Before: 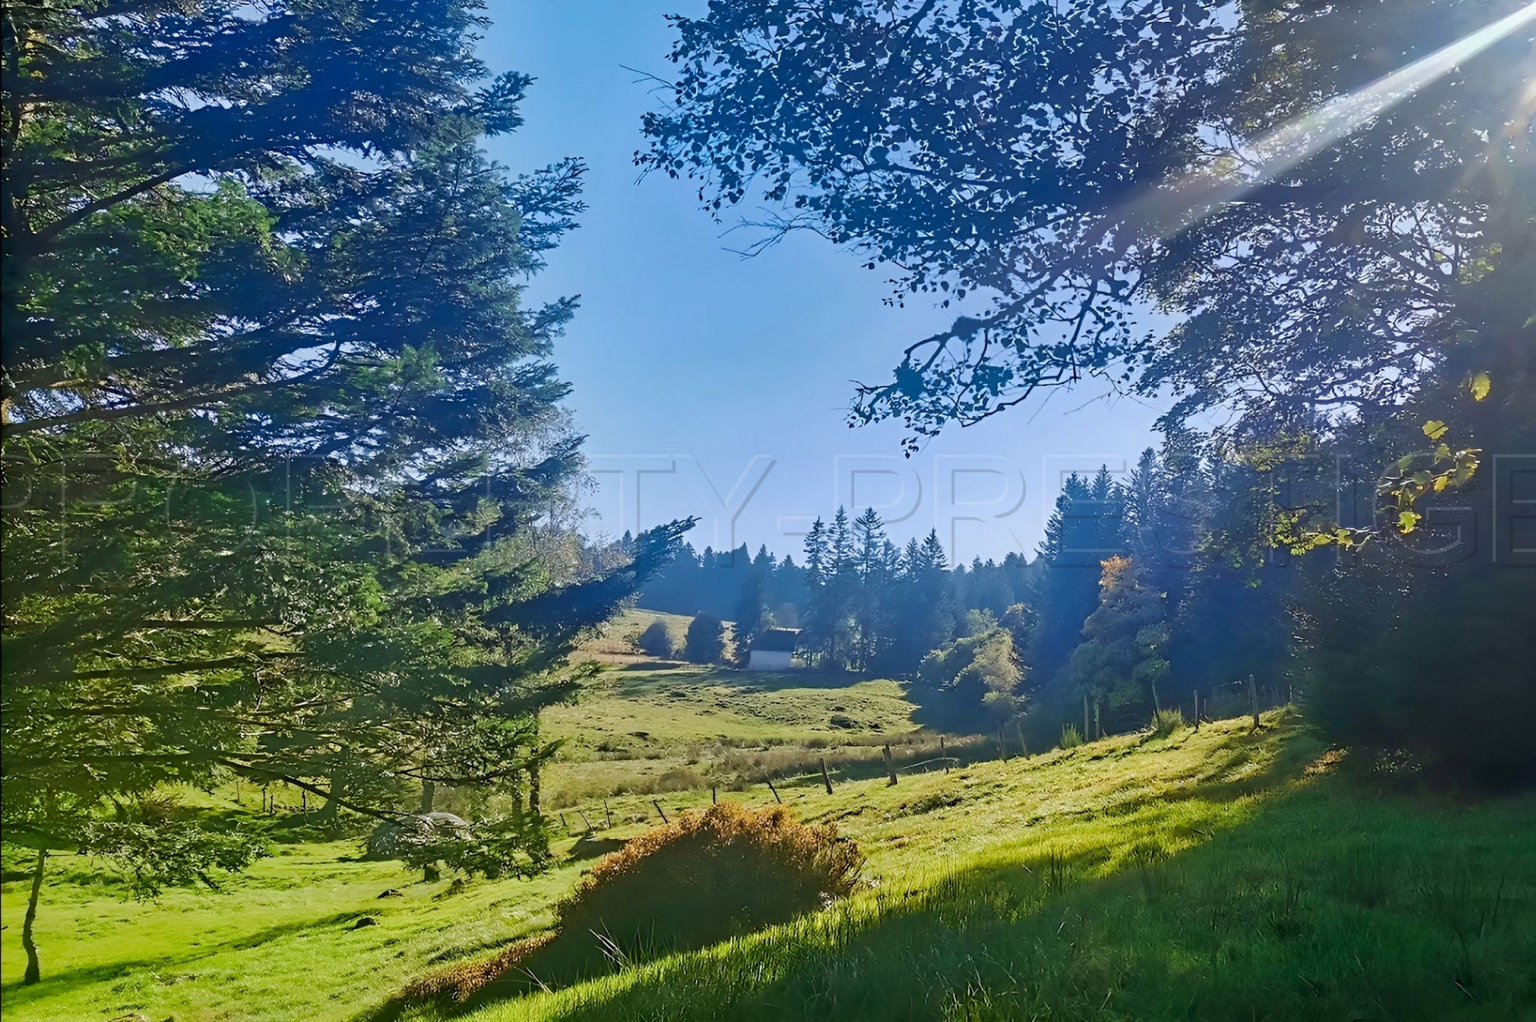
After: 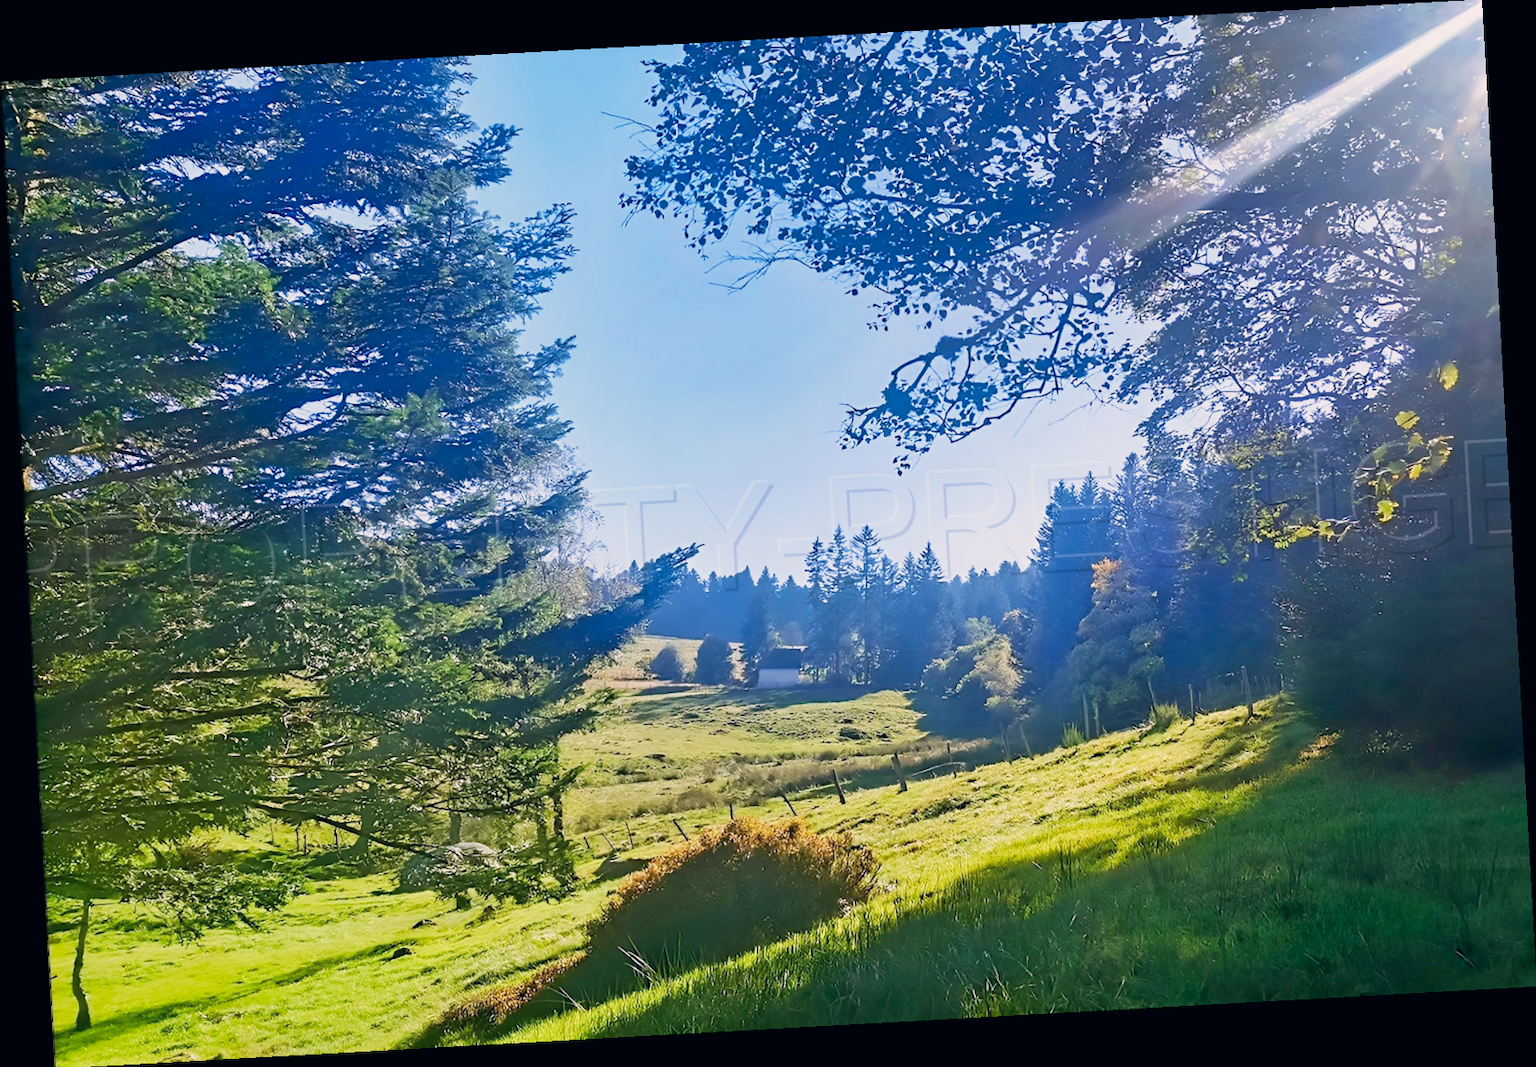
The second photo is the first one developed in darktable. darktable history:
color correction: highlights a* 5.38, highlights b* 5.3, shadows a* -4.26, shadows b* -5.11
white balance: red 0.984, blue 1.059
base curve: curves: ch0 [(0, 0) (0.088, 0.125) (0.176, 0.251) (0.354, 0.501) (0.613, 0.749) (1, 0.877)], preserve colors none
rotate and perspective: rotation -3.18°, automatic cropping off
